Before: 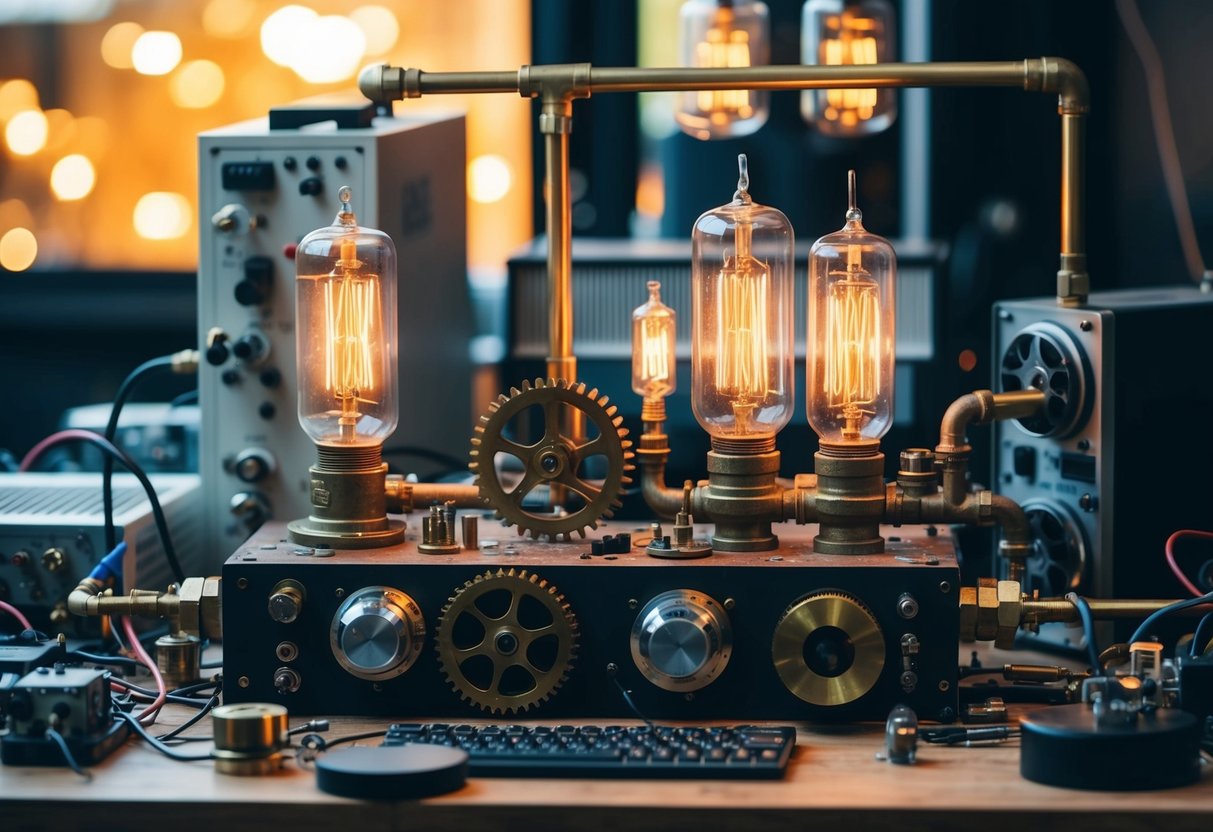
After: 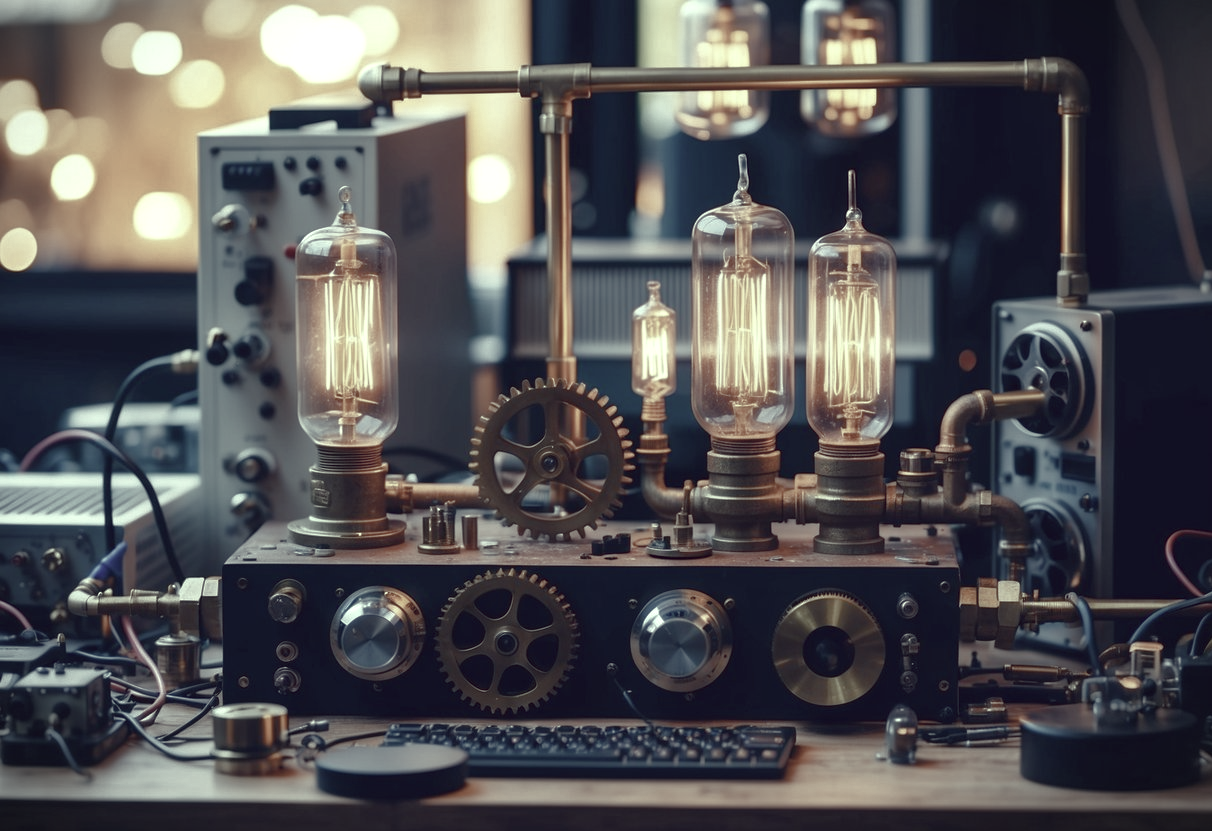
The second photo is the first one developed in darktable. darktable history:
crop: left 0.065%
exposure: black level correction 0, exposure 0.5 EV, compensate highlight preservation false
color balance rgb: shadows lift › chroma 2.707%, shadows lift › hue 189.87°, perceptual saturation grading › global saturation 20%, perceptual saturation grading › highlights -49.486%, perceptual saturation grading › shadows 25.215%, contrast -10.063%
vignetting: fall-off start 100.04%, width/height ratio 1.31
base curve: curves: ch0 [(0, 0) (0.595, 0.418) (1, 1)]
color correction: highlights a* -20.46, highlights b* 20.02, shadows a* 19.84, shadows b* -21.01, saturation 0.433
